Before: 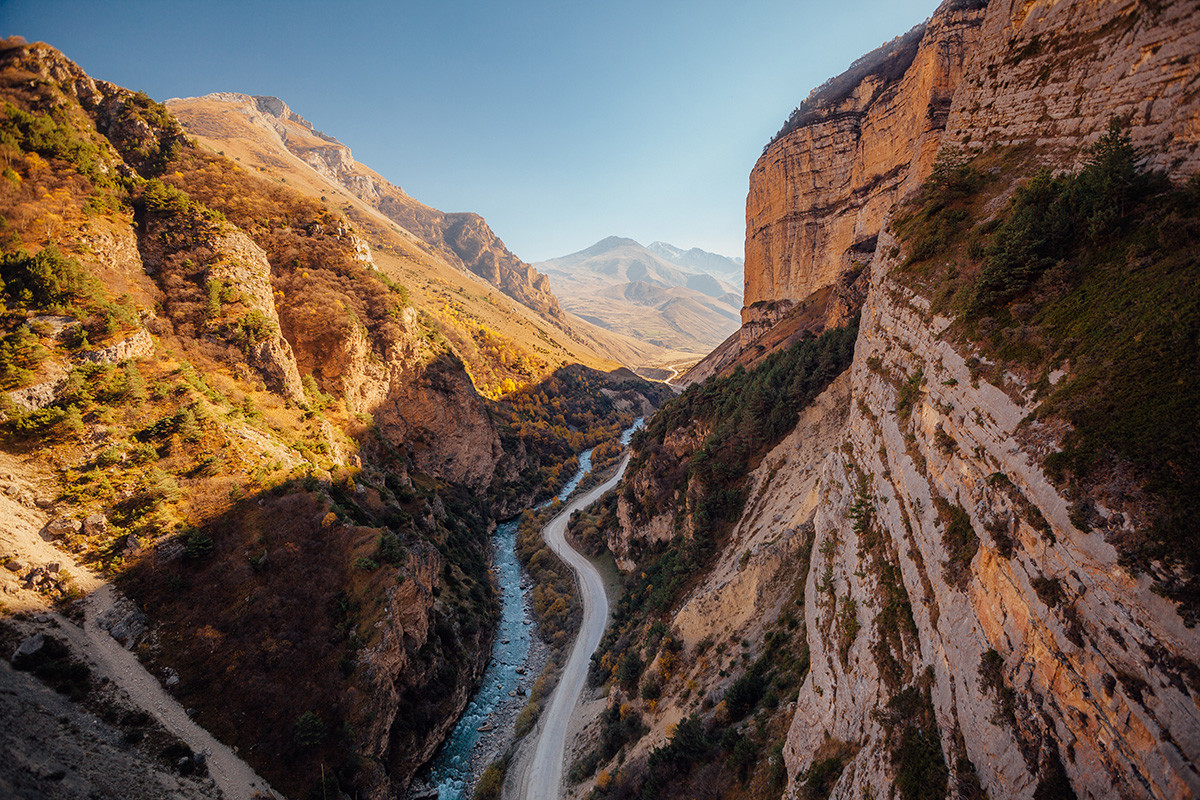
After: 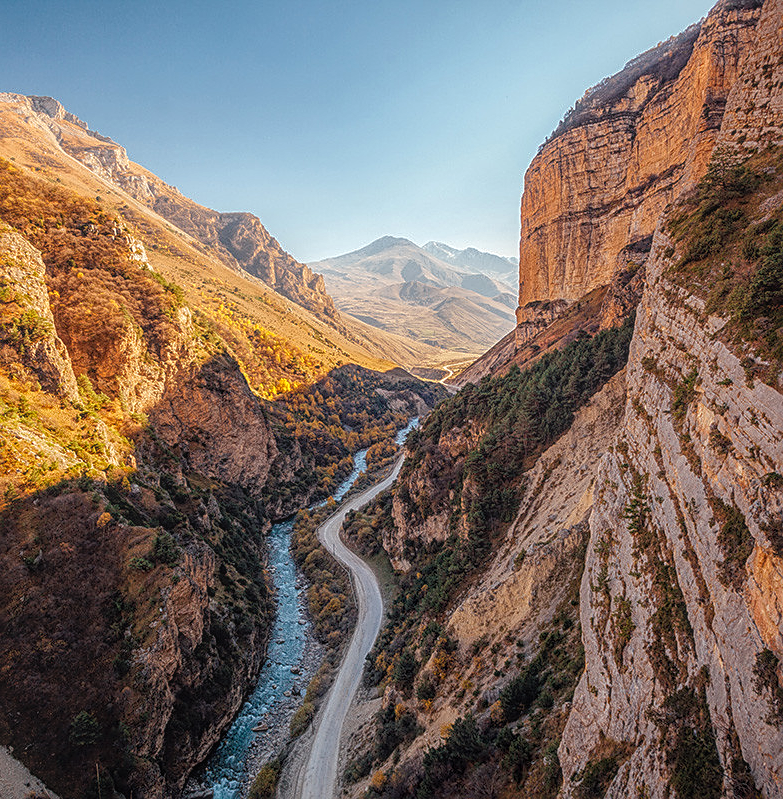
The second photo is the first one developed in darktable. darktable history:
crop and rotate: left 18.765%, right 15.948%
sharpen: on, module defaults
local contrast: highlights 67%, shadows 33%, detail 167%, midtone range 0.2
levels: levels [0, 0.476, 0.951]
